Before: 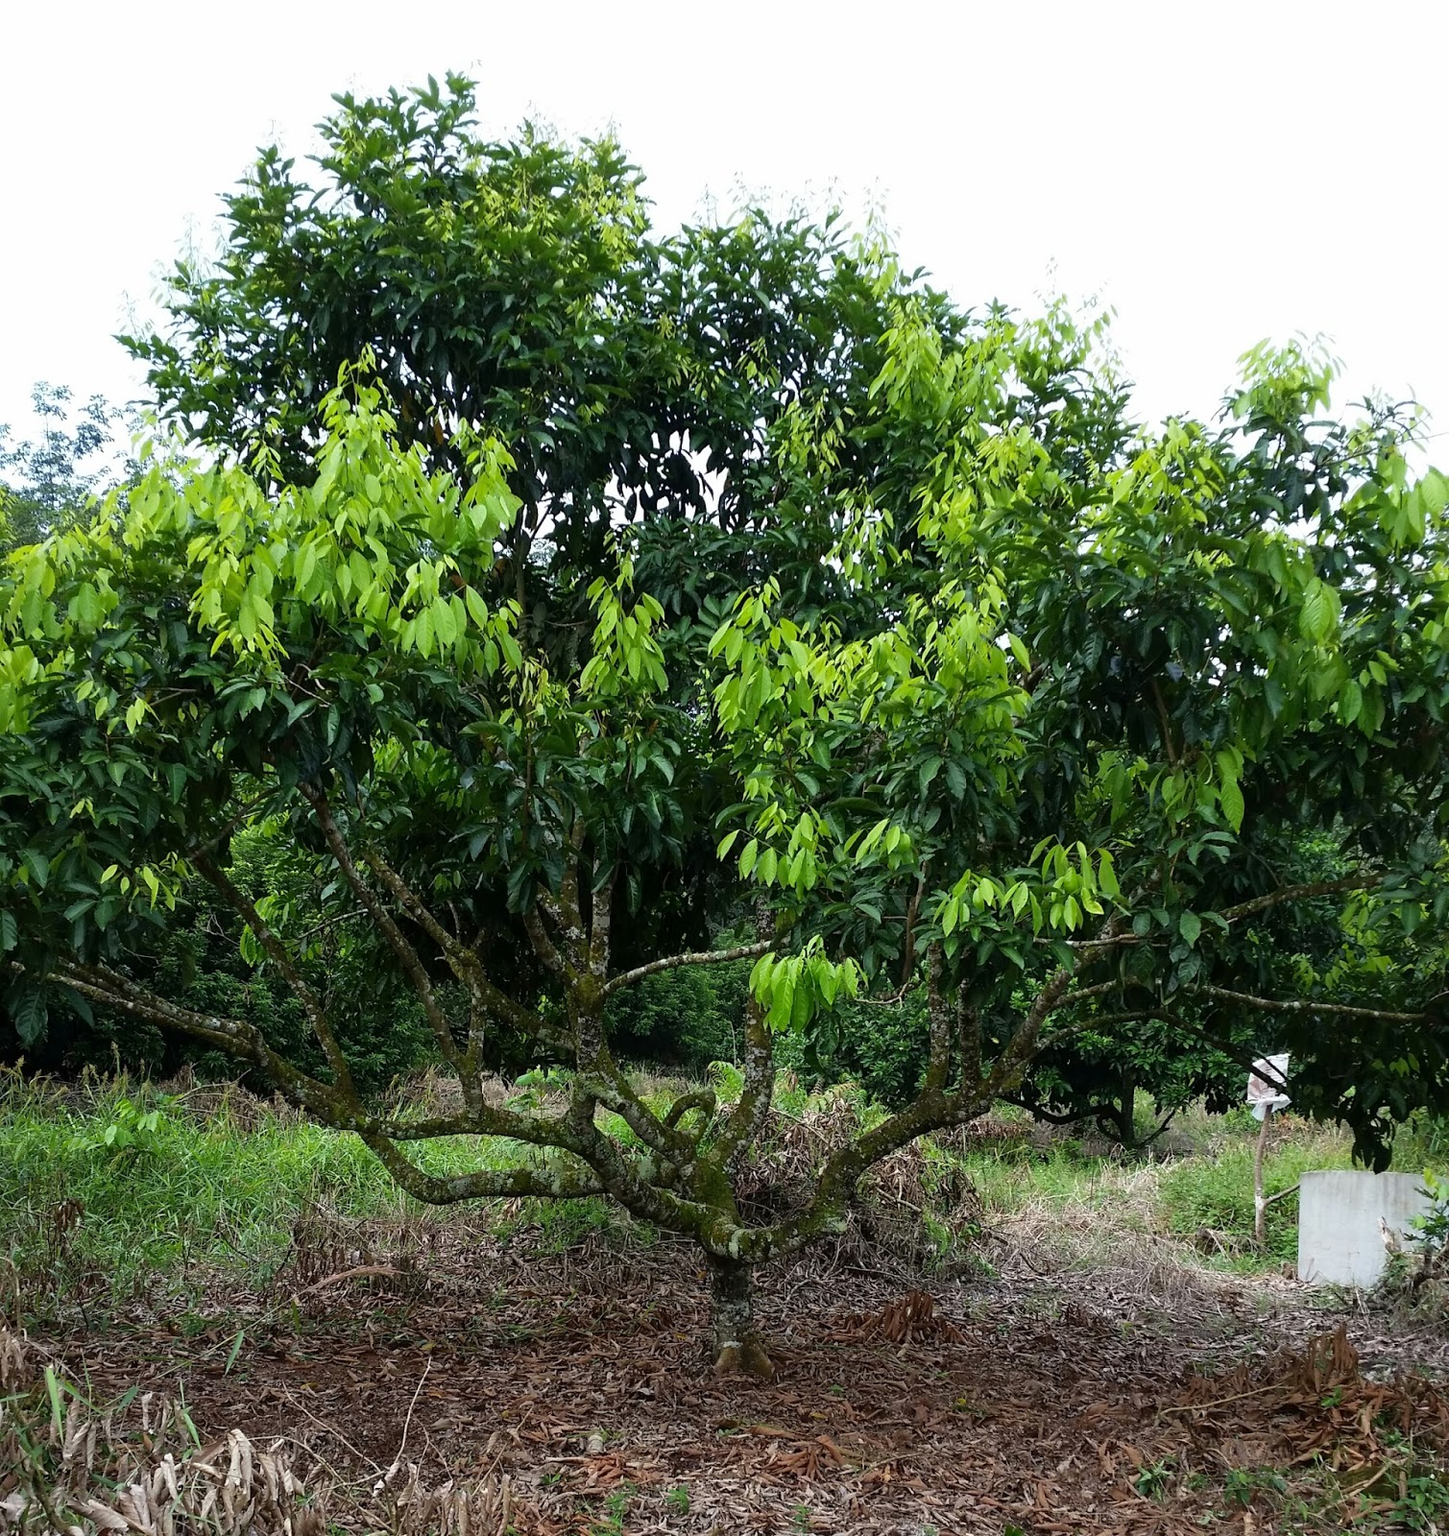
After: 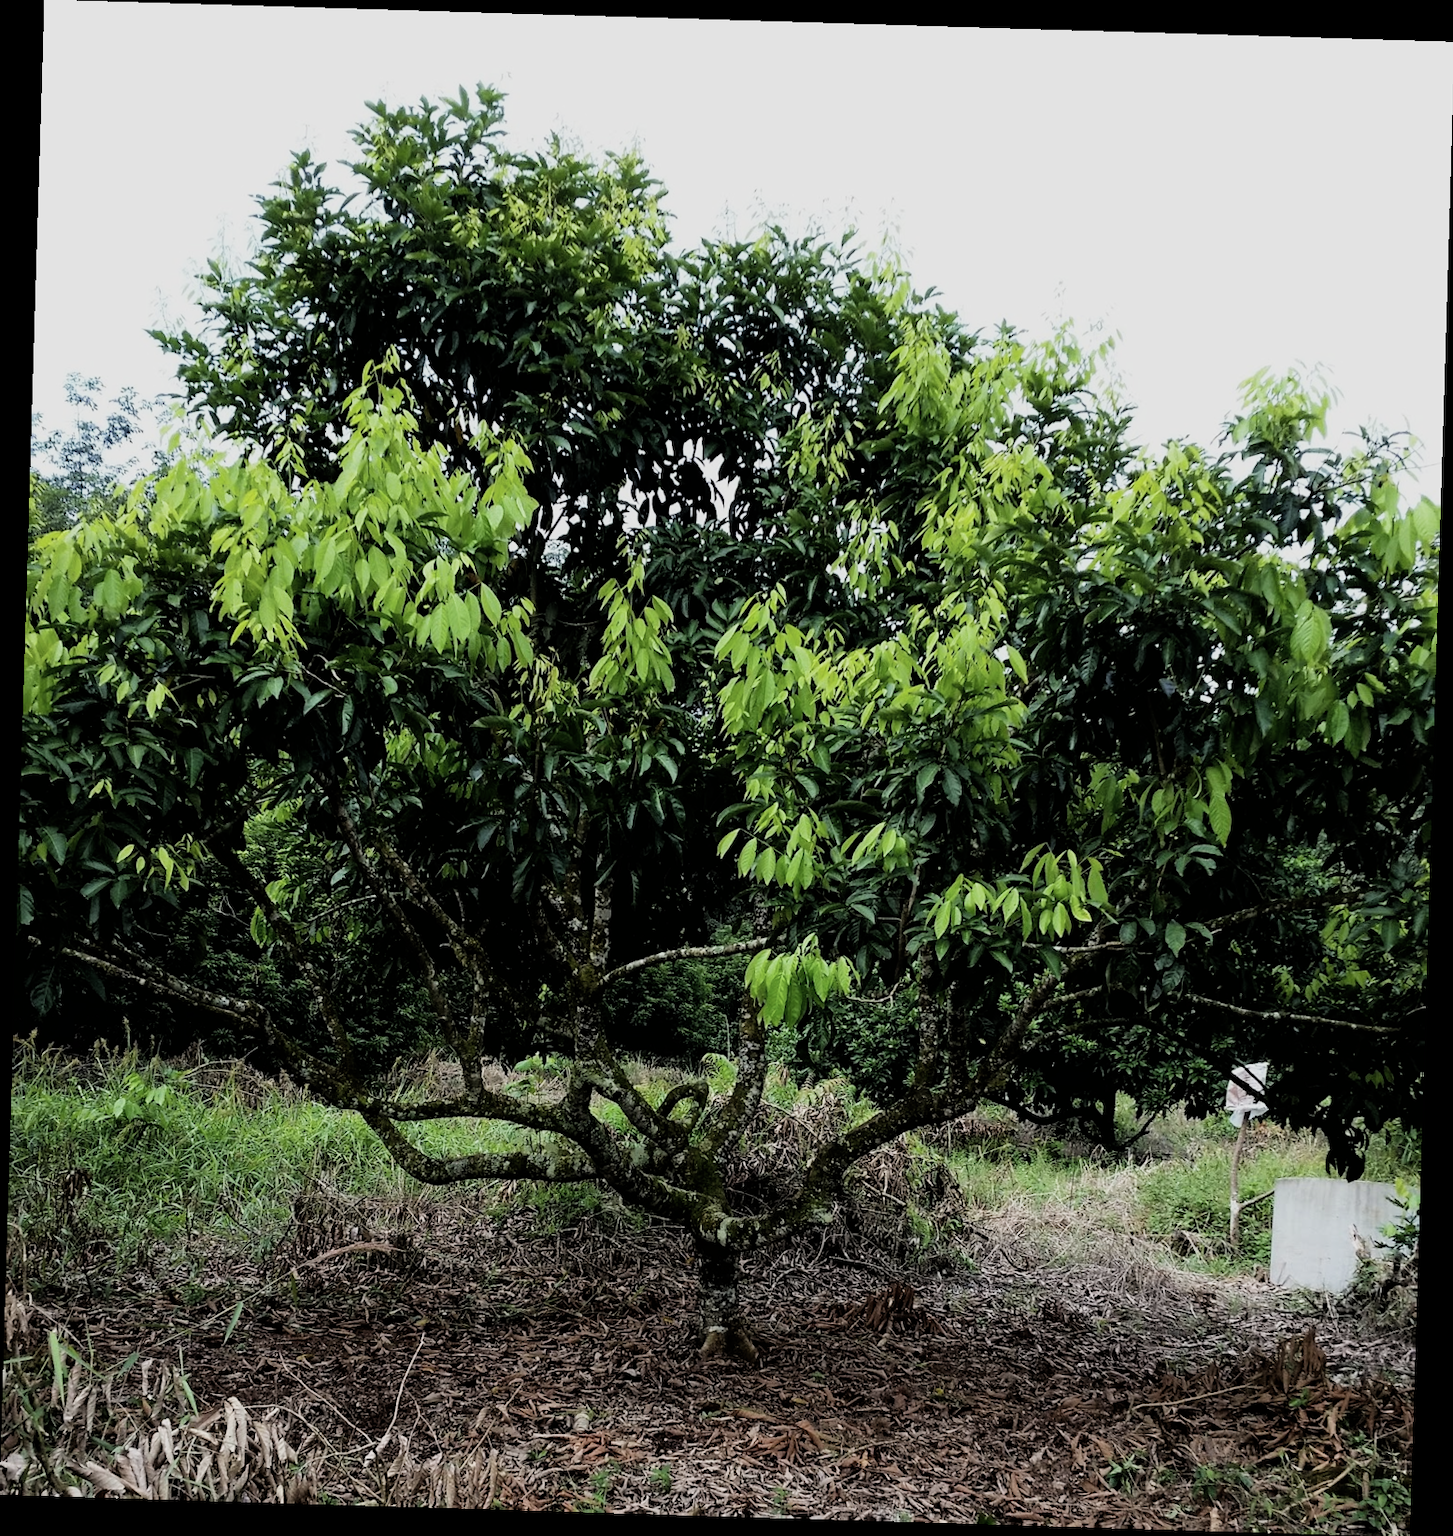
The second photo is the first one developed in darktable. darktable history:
rotate and perspective: rotation 1.72°, automatic cropping off
filmic rgb: black relative exposure -5 EV, hardness 2.88, contrast 1.3
color contrast: green-magenta contrast 0.84, blue-yellow contrast 0.86
